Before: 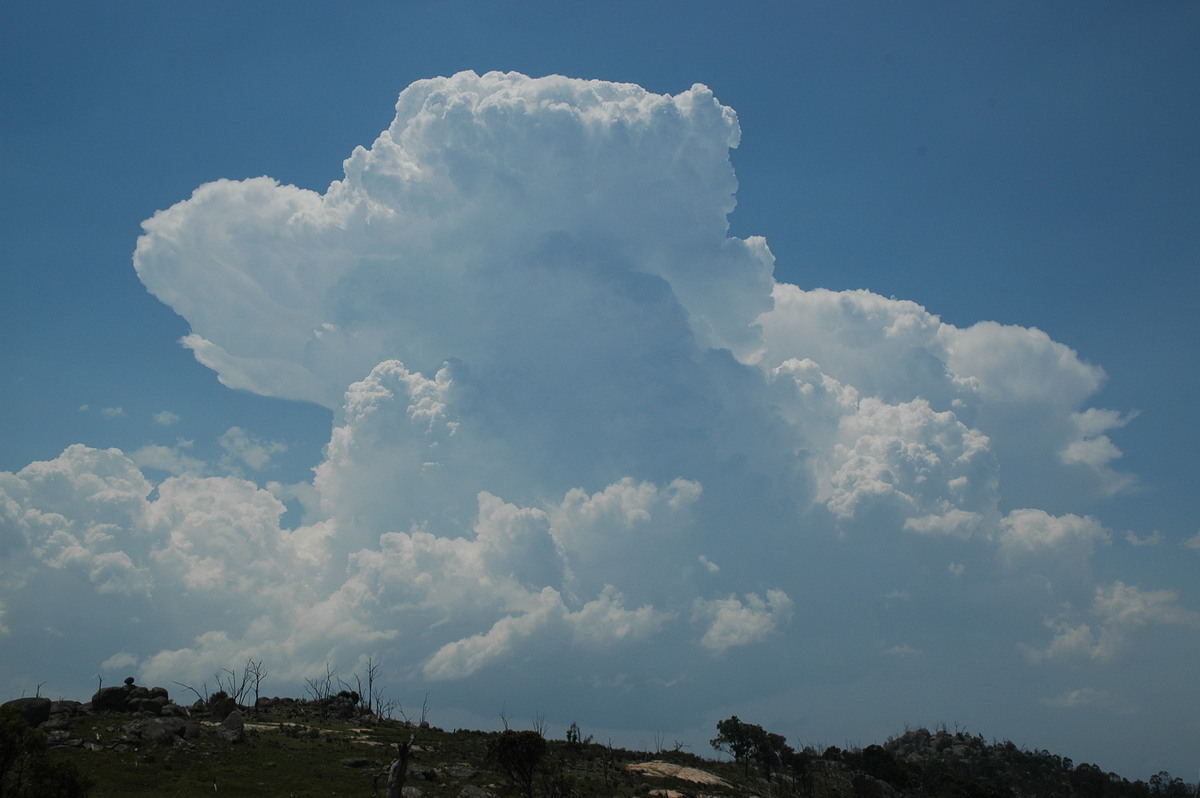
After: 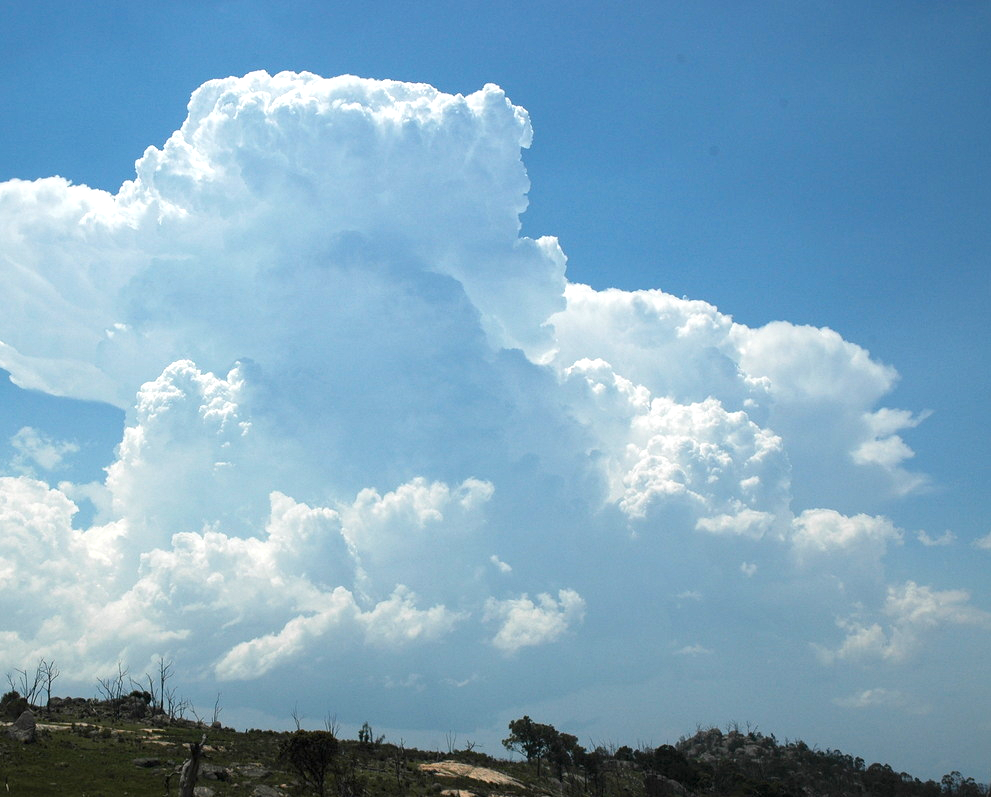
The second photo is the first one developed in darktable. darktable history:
local contrast: highlights 100%, shadows 103%, detail 119%, midtone range 0.2
crop: left 17.356%, bottom 0.033%
color balance rgb: power › hue 313.28°, perceptual saturation grading › global saturation 30.235%, global vibrance -24.749%
levels: levels [0, 0.498, 0.996]
exposure: black level correction 0, exposure 1.124 EV, compensate exposure bias true, compensate highlight preservation false
